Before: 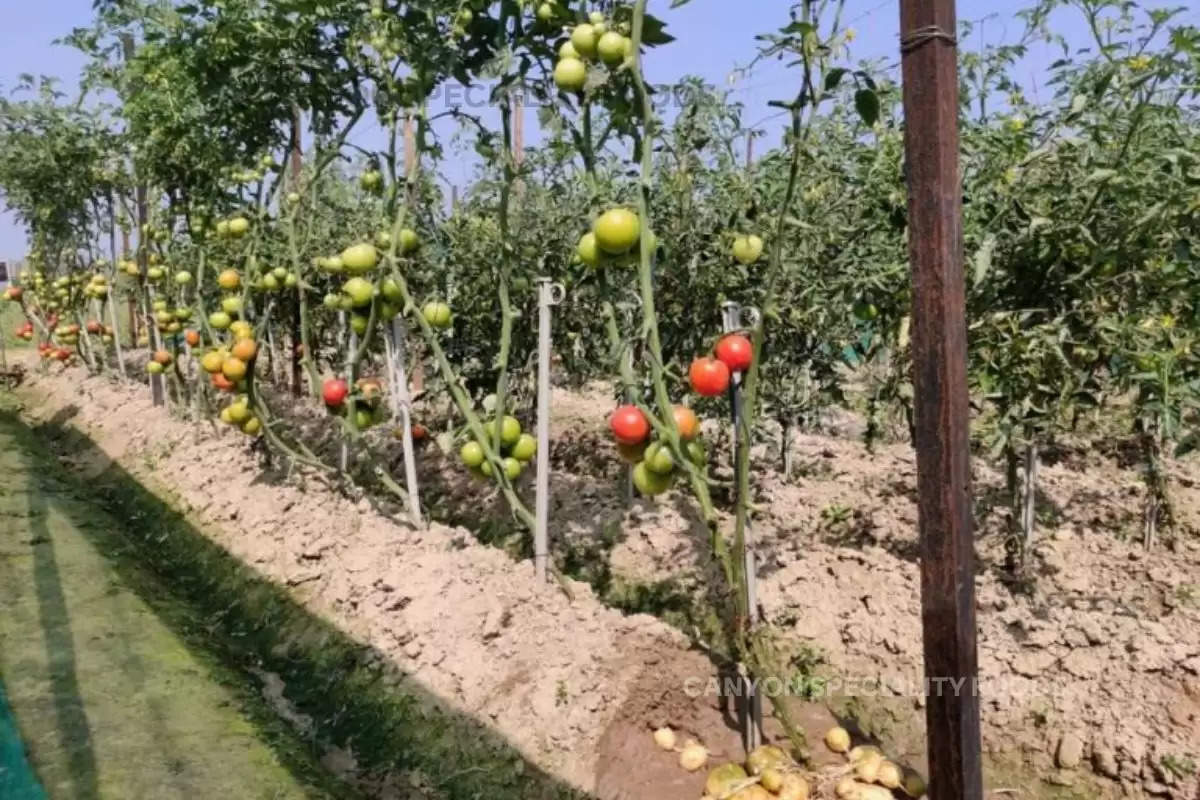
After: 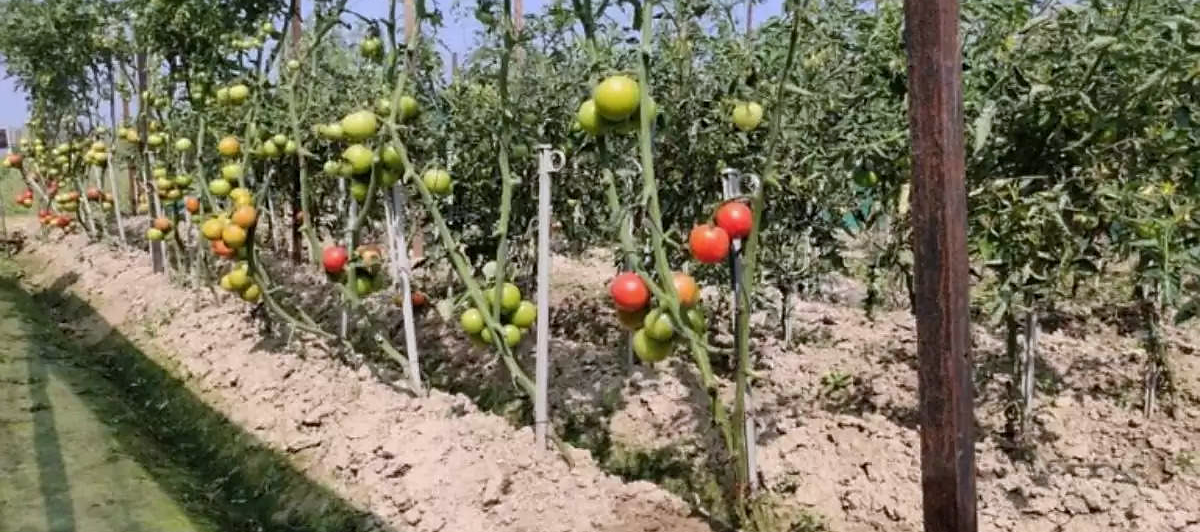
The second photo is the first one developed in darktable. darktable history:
white balance: red 0.983, blue 1.036
sharpen: radius 1.458, amount 0.398, threshold 1.271
crop: top 16.727%, bottom 16.727%
